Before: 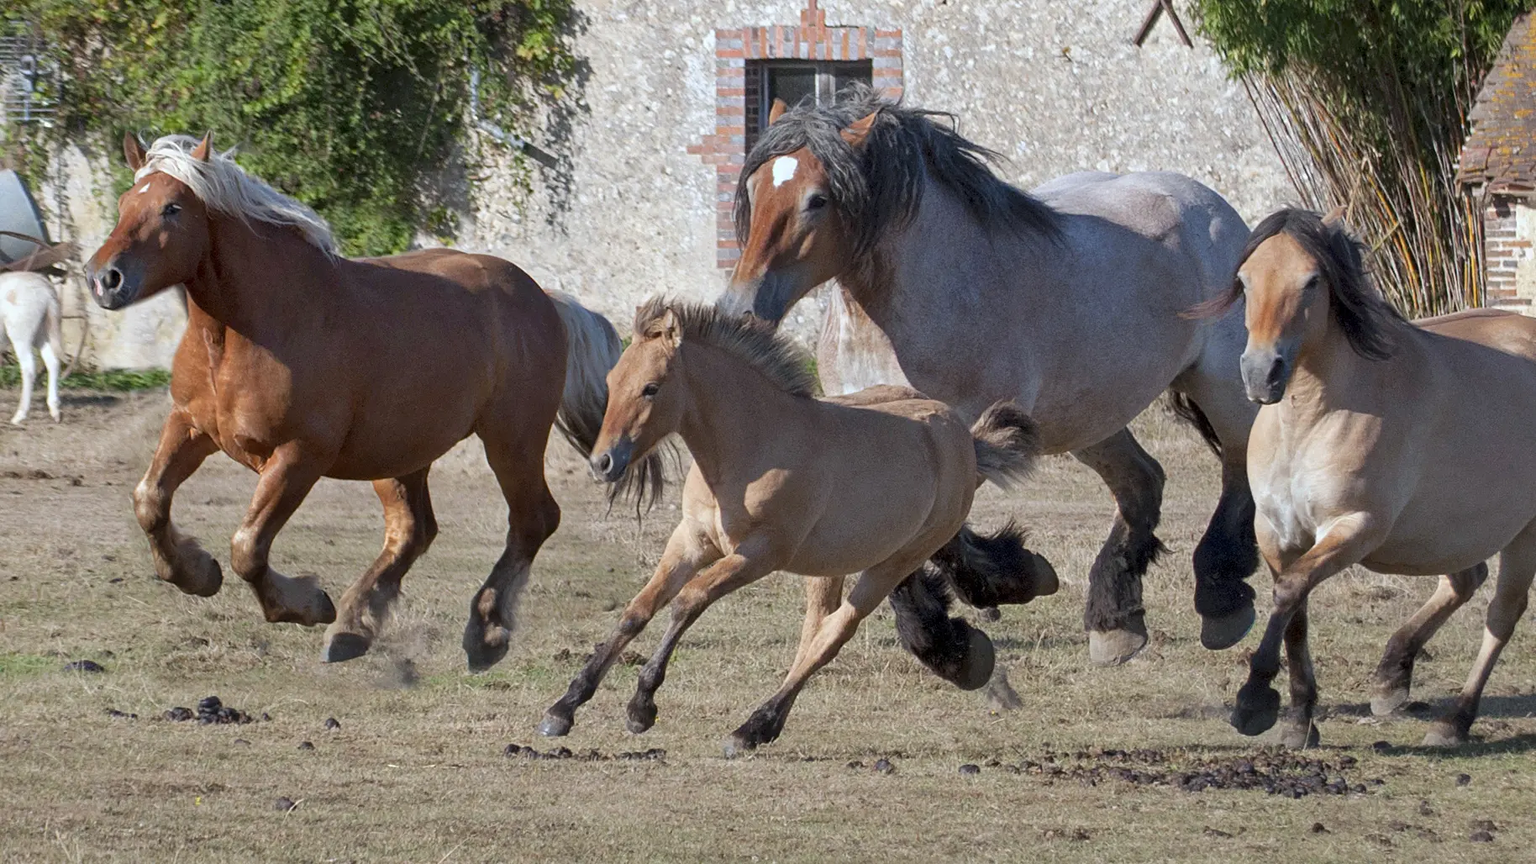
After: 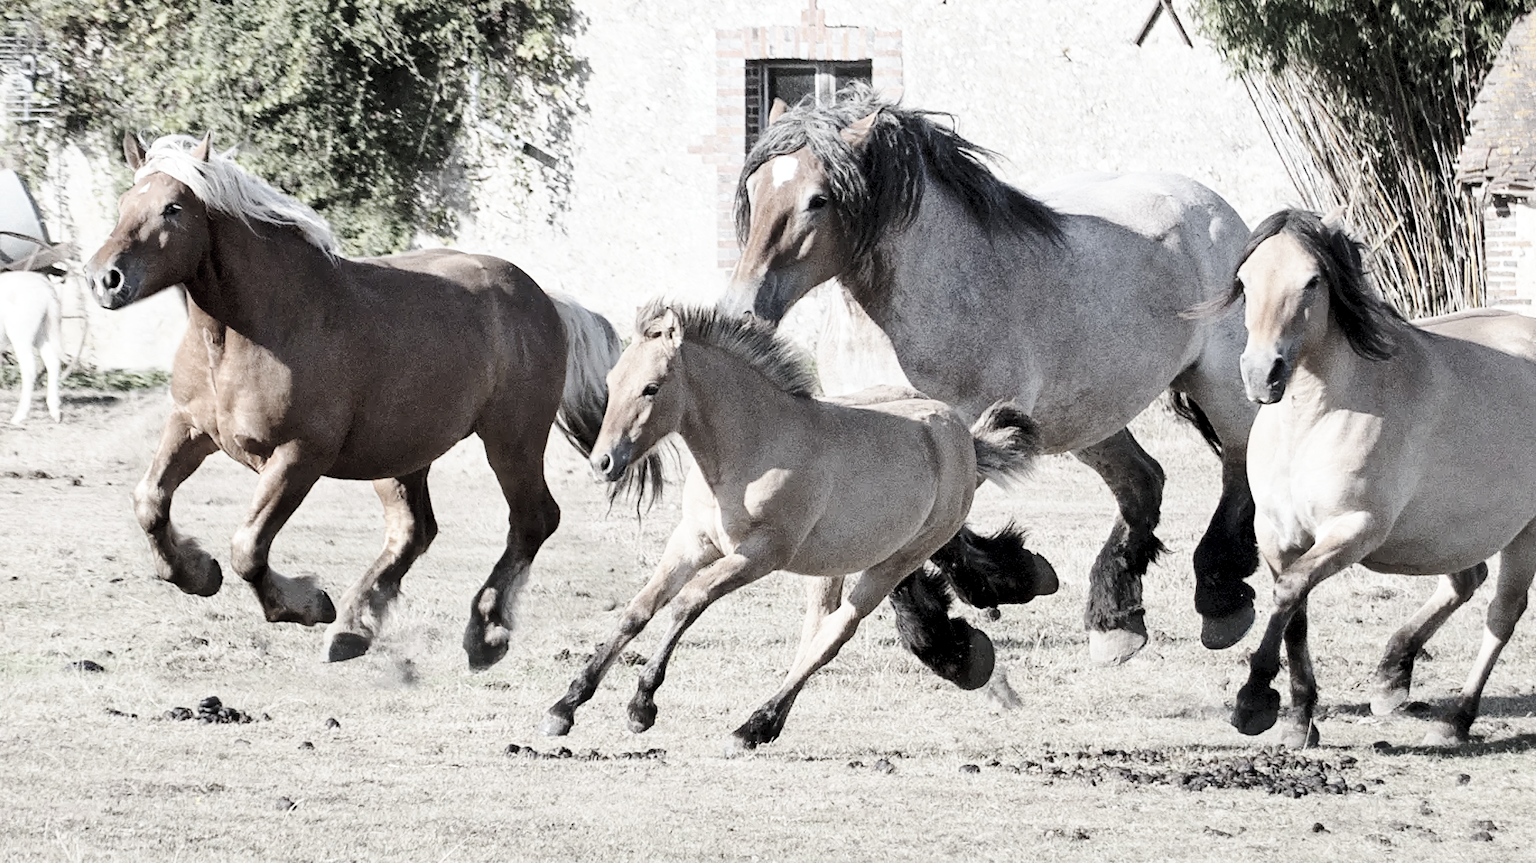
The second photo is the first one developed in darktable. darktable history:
exposure: black level correction 0.007, exposure 0.159 EV, compensate highlight preservation false
base curve: curves: ch0 [(0, 0) (0.028, 0.03) (0.121, 0.232) (0.46, 0.748) (0.859, 0.968) (1, 1)], preserve colors none
color correction: saturation 0.2
contrast brightness saturation: contrast 0.2, brightness 0.16, saturation 0.22
